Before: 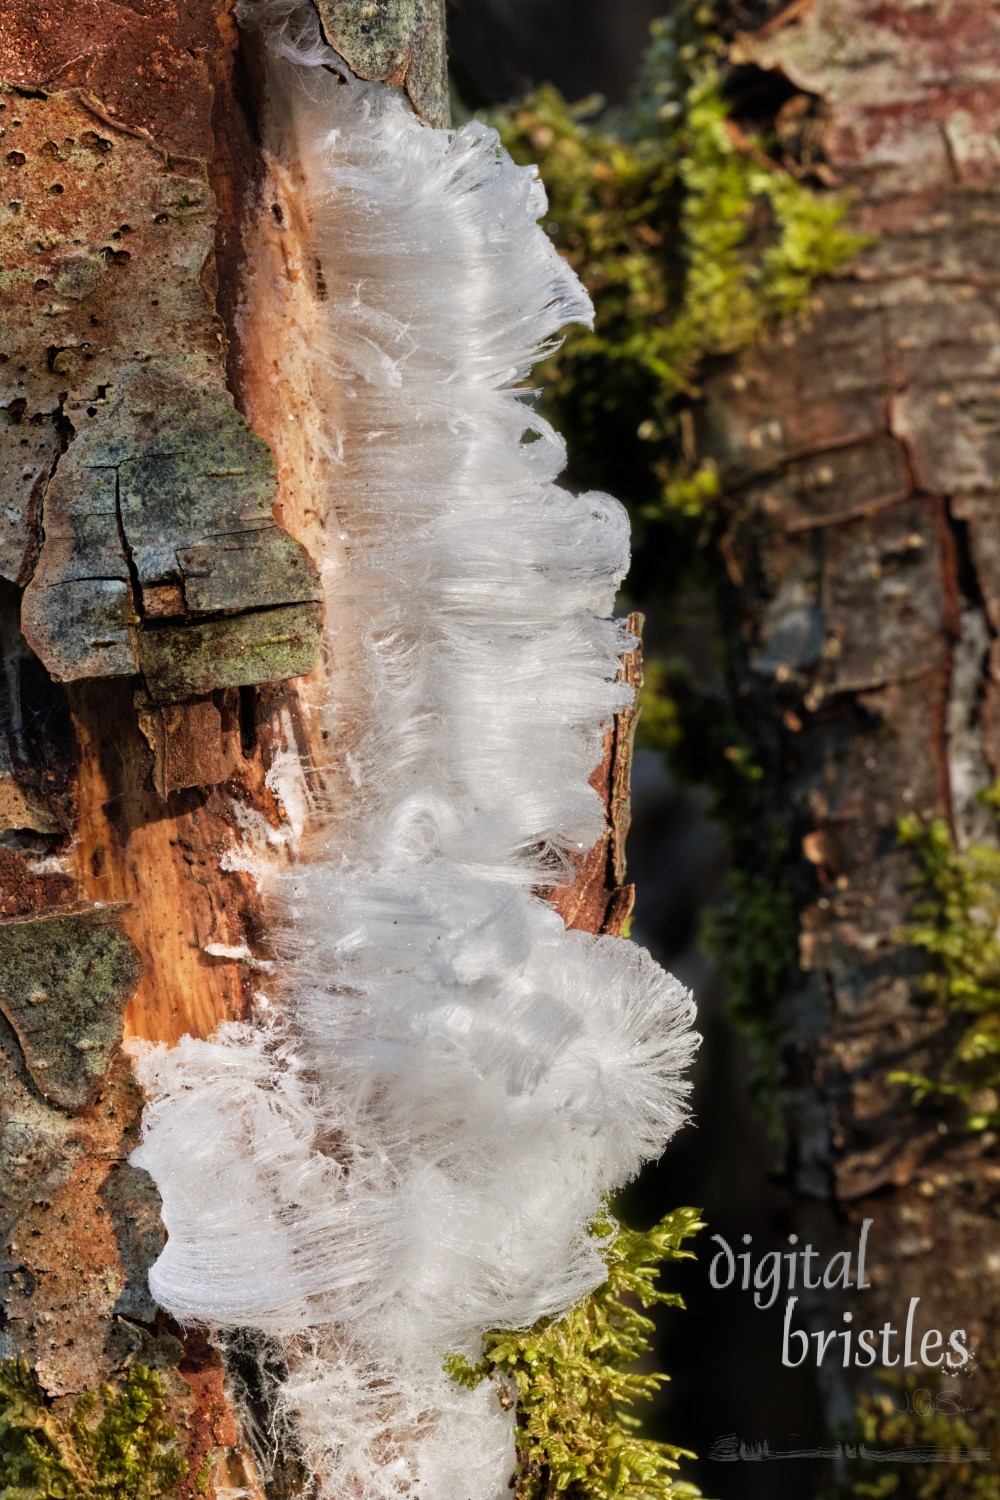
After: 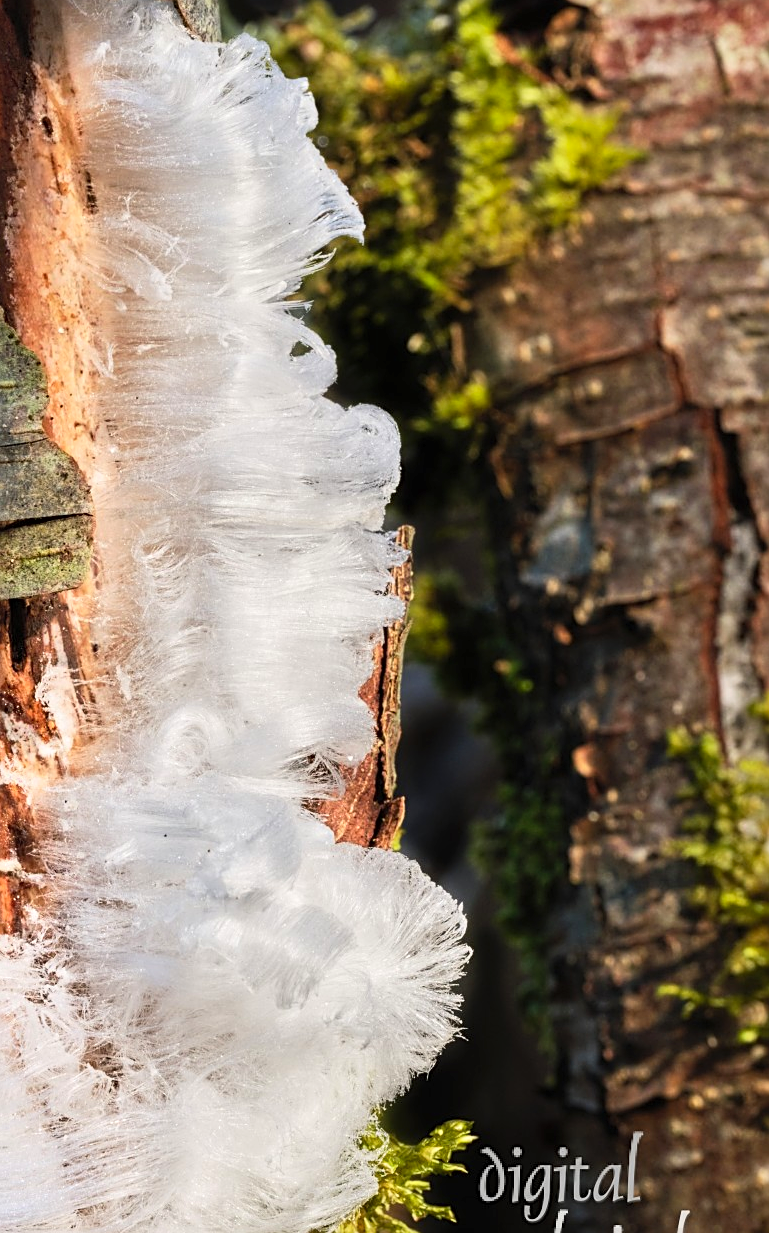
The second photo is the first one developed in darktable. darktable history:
contrast brightness saturation: contrast 0.196, brightness 0.168, saturation 0.22
crop: left 23.021%, top 5.862%, bottom 11.883%
sharpen: on, module defaults
